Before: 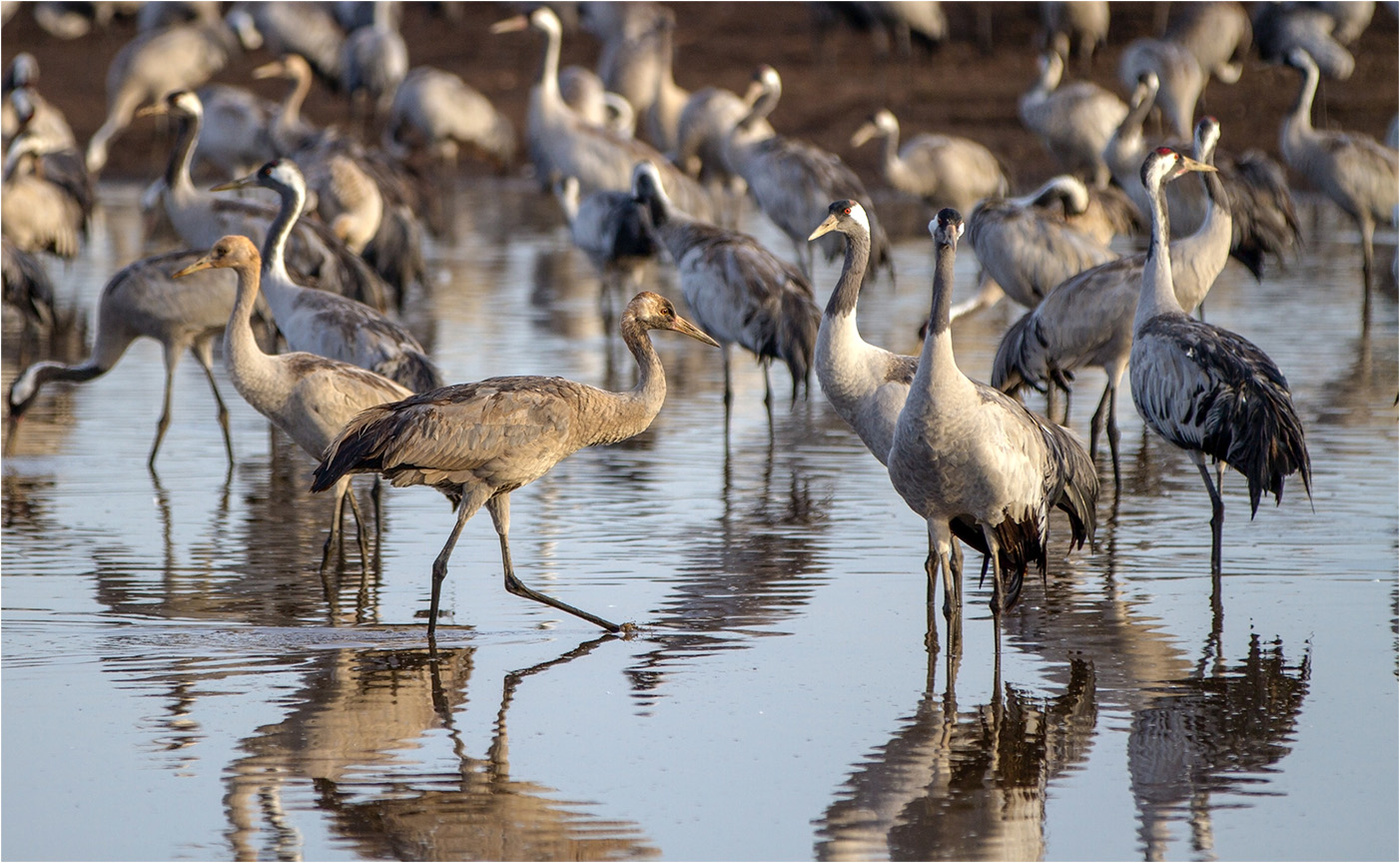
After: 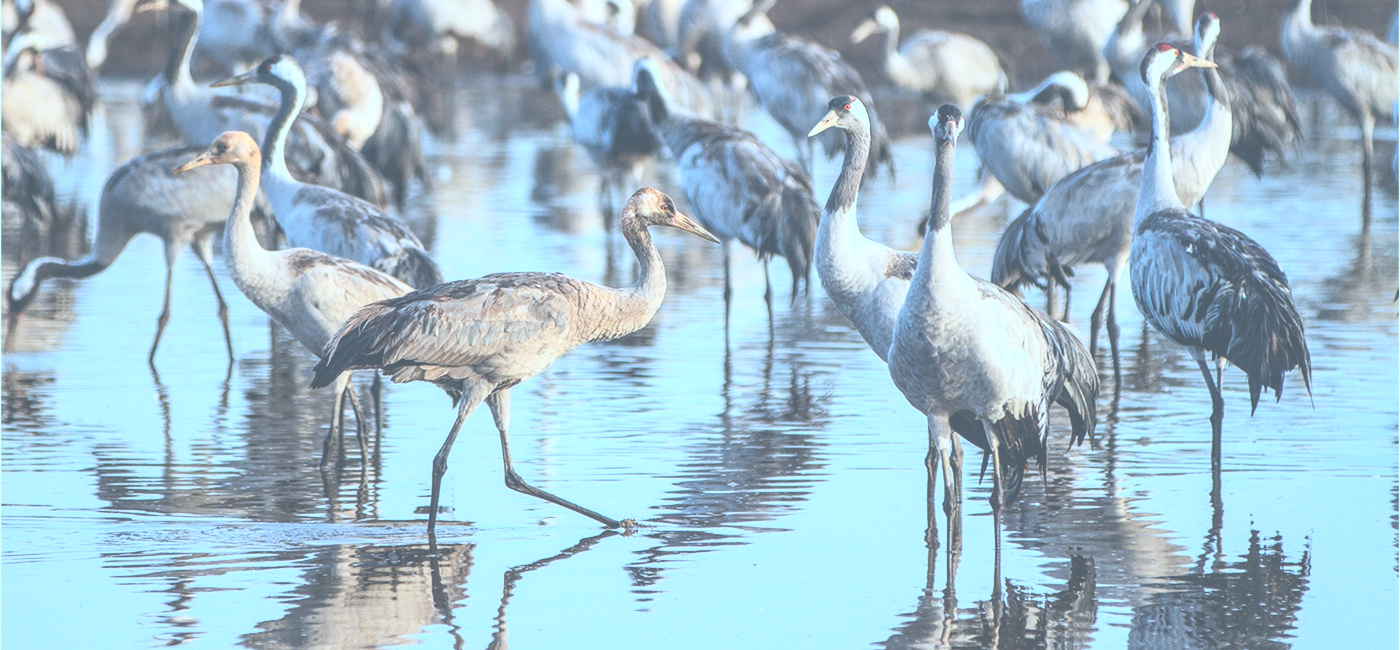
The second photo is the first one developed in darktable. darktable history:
color correction: highlights a* -9.67, highlights b* -22.02
crop and rotate: top 12.124%, bottom 12.443%
exposure: black level correction -0.07, exposure 0.503 EV, compensate exposure bias true, compensate highlight preservation false
local contrast: on, module defaults
base curve: curves: ch0 [(0, 0) (0.088, 0.125) (0.176, 0.251) (0.354, 0.501) (0.613, 0.749) (1, 0.877)]
